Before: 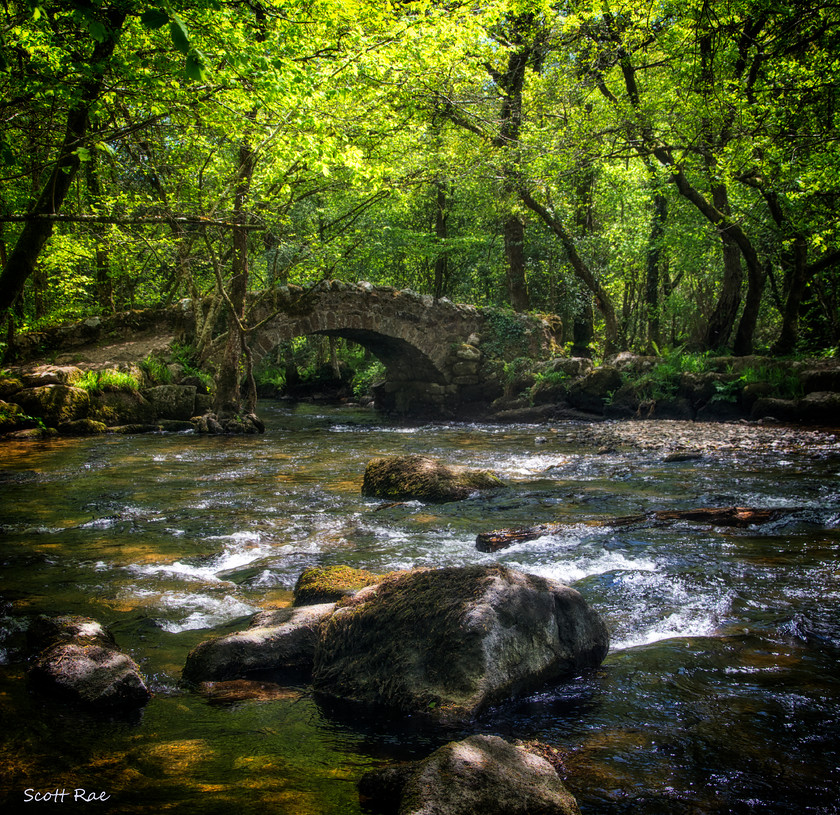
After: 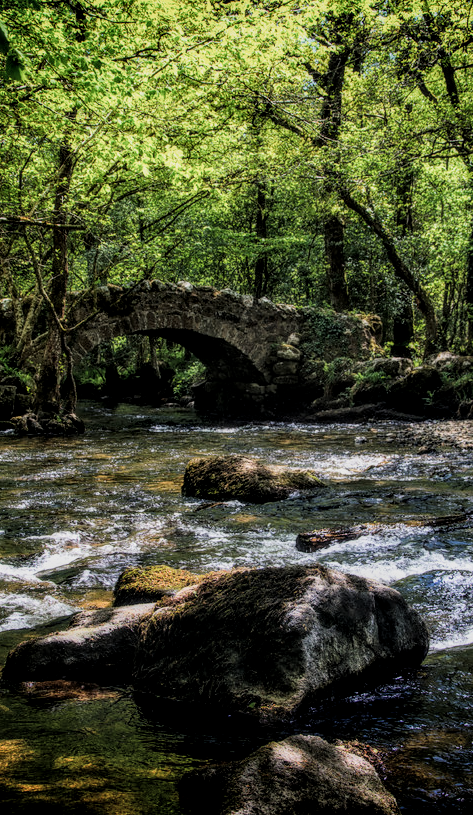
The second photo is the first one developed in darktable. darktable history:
filmic rgb: black relative exposure -16 EV, white relative exposure 5.26 EV, hardness 5.93, contrast 1.253, color science v4 (2020)
crop: left 21.441%, right 22.225%
local contrast: highlights 28%, detail 130%
color zones: curves: ch0 [(0.25, 0.5) (0.428, 0.473) (0.75, 0.5)]; ch1 [(0.243, 0.479) (0.398, 0.452) (0.75, 0.5)], mix 30.33%
